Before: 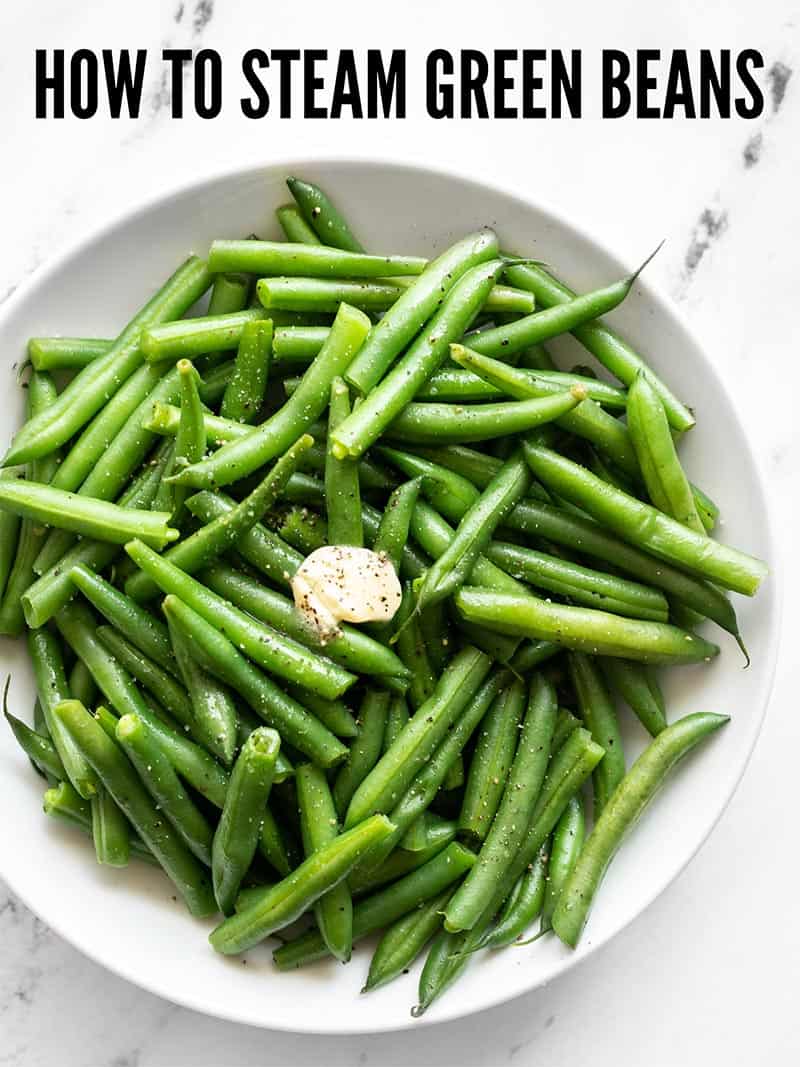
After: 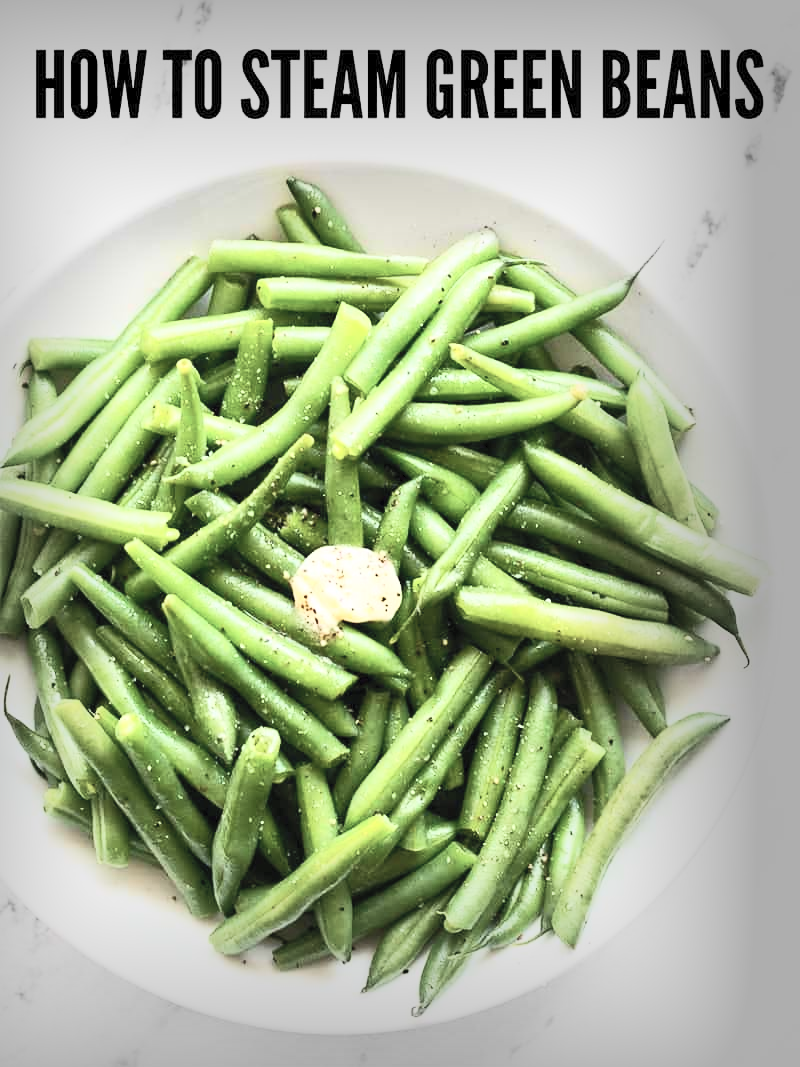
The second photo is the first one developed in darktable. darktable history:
velvia: on, module defaults
contrast brightness saturation: contrast 0.431, brightness 0.565, saturation -0.206
vignetting: fall-off start 53.79%, brightness -0.575, center (-0.147, 0.018), automatic ratio true, width/height ratio 1.316, shape 0.217
